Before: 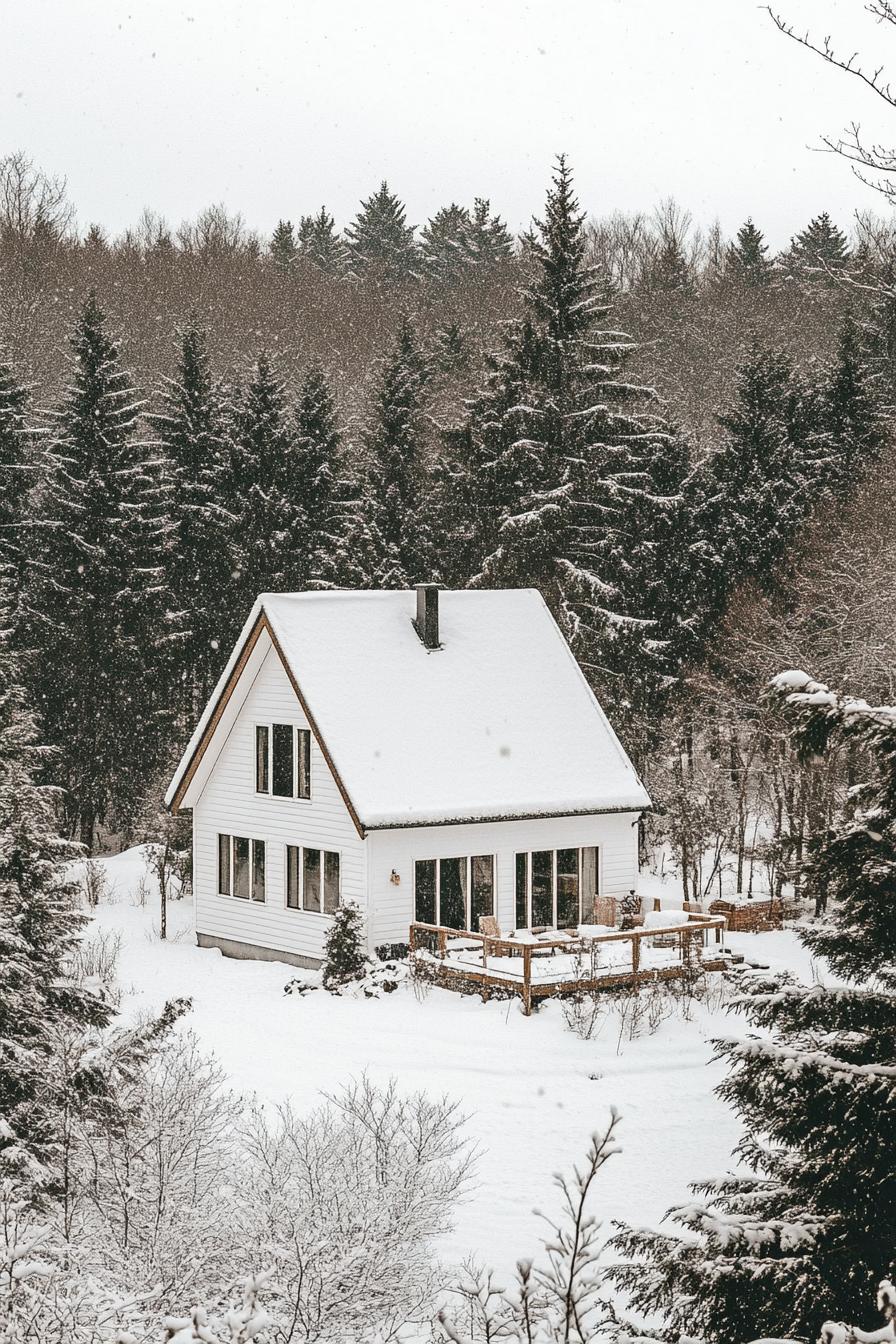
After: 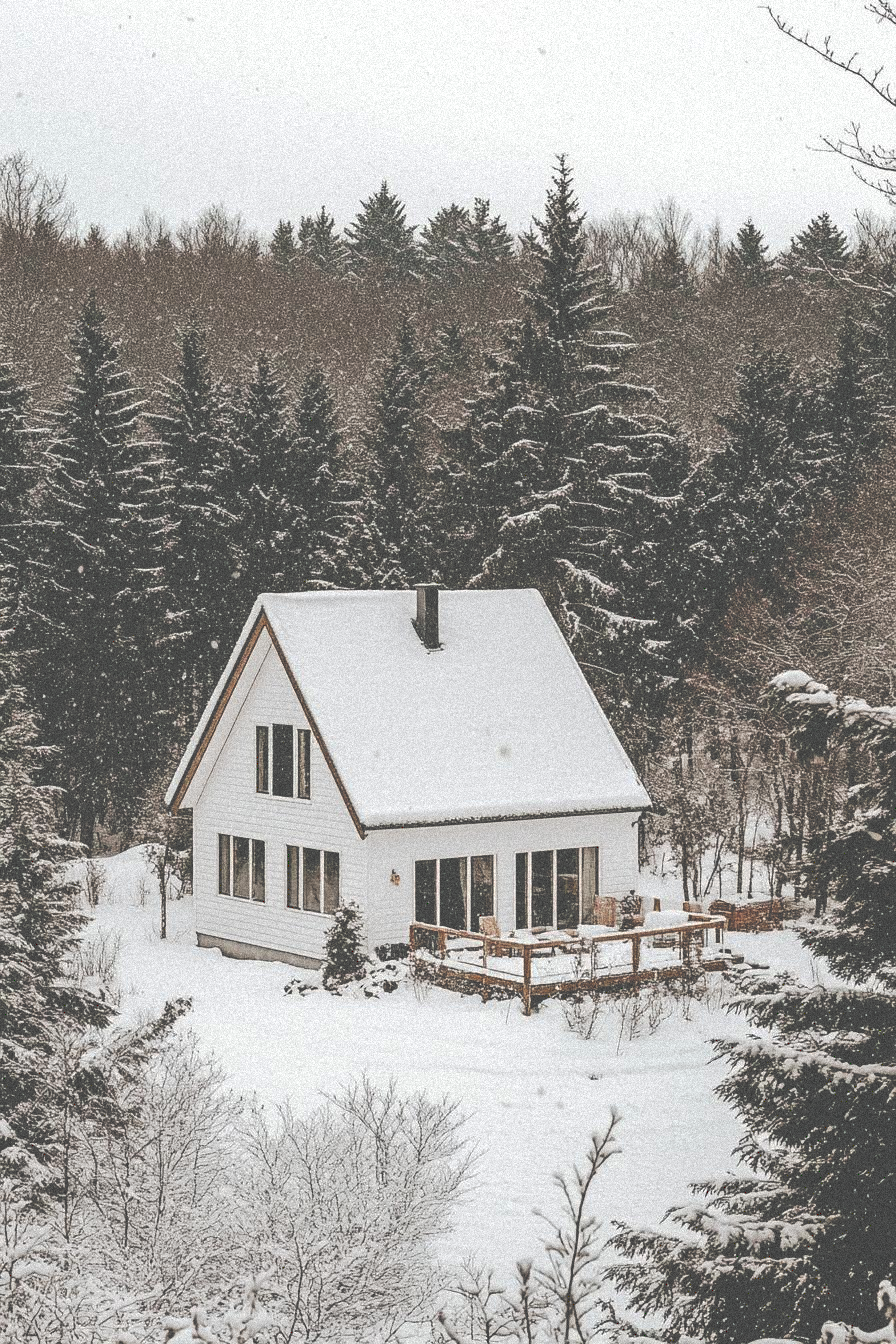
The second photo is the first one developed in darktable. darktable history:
tone curve: curves: ch0 [(0, 0) (0.003, 0.284) (0.011, 0.284) (0.025, 0.288) (0.044, 0.29) (0.069, 0.292) (0.1, 0.296) (0.136, 0.298) (0.177, 0.305) (0.224, 0.312) (0.277, 0.327) (0.335, 0.362) (0.399, 0.407) (0.468, 0.464) (0.543, 0.537) (0.623, 0.62) (0.709, 0.71) (0.801, 0.79) (0.898, 0.862) (1, 1)], preserve colors none
grain: coarseness 9.38 ISO, strength 34.99%, mid-tones bias 0%
